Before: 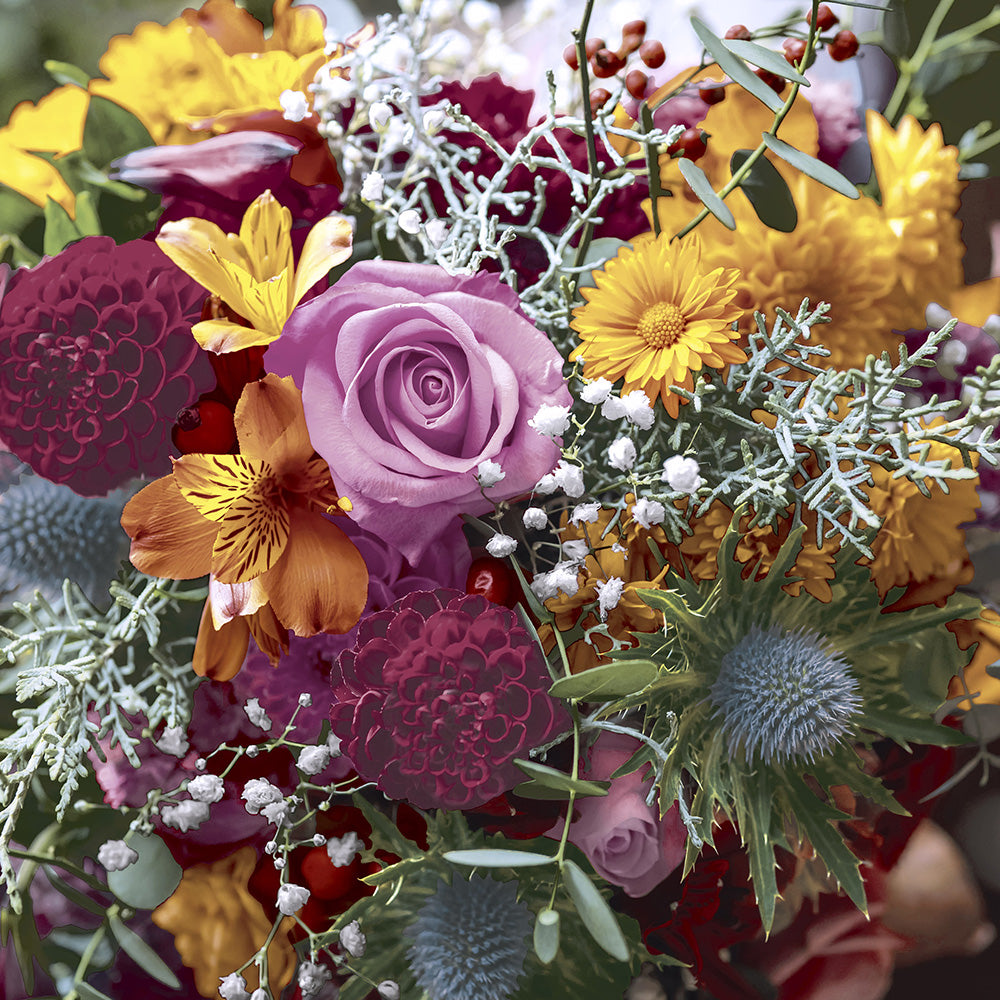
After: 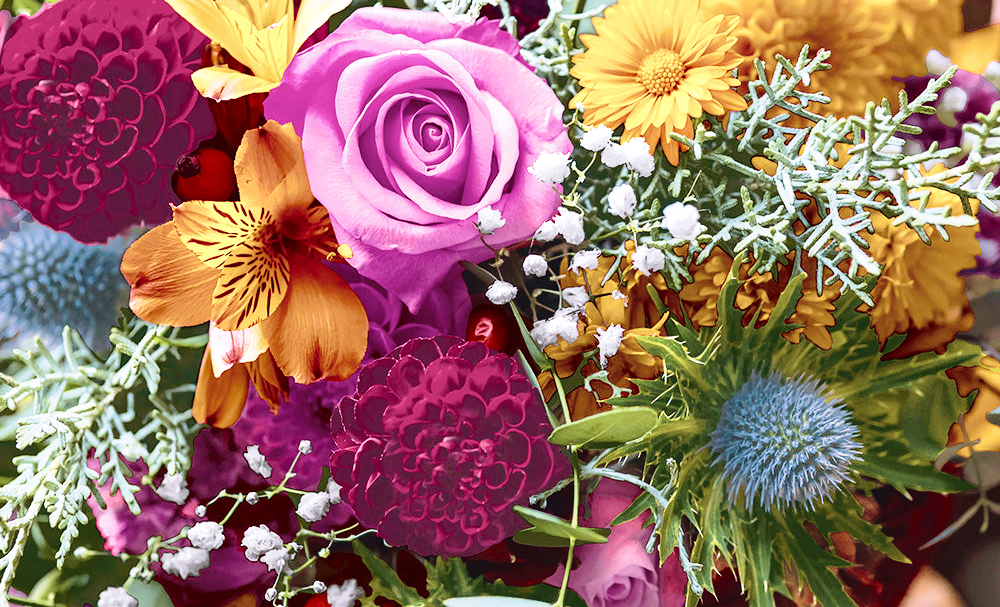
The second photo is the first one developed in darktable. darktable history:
base curve: curves: ch0 [(0, 0) (0.028, 0.03) (0.121, 0.232) (0.46, 0.748) (0.859, 0.968) (1, 1)], preserve colors none
velvia: strength 67.07%, mid-tones bias 0.972
crop and rotate: top 25.357%, bottom 13.942%
